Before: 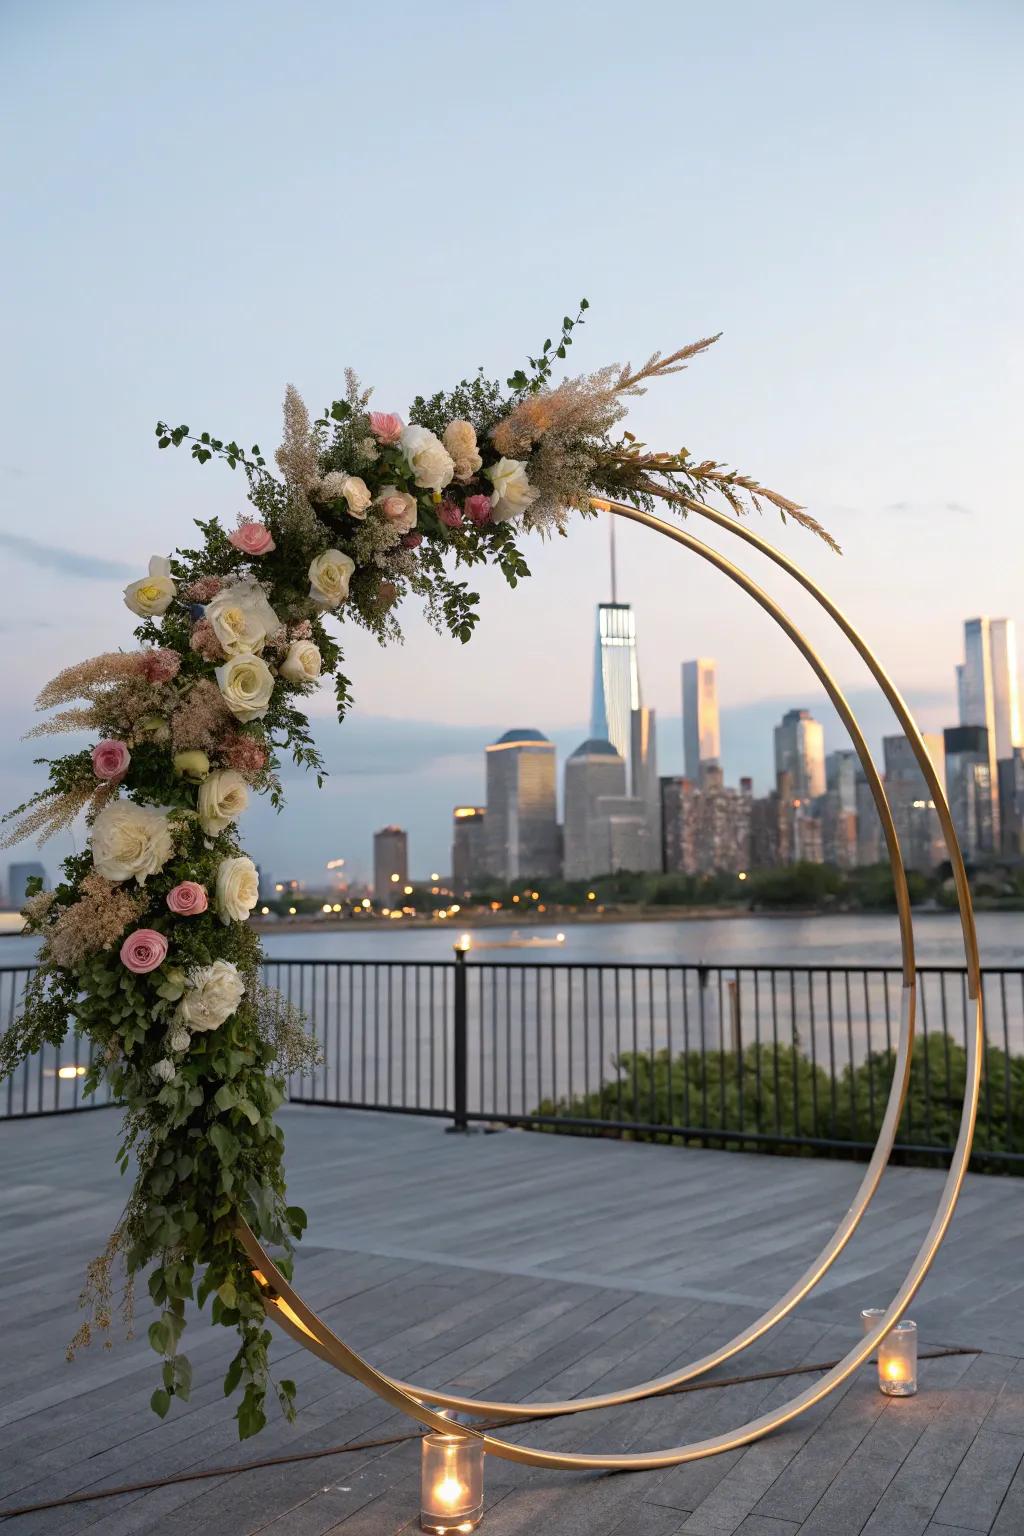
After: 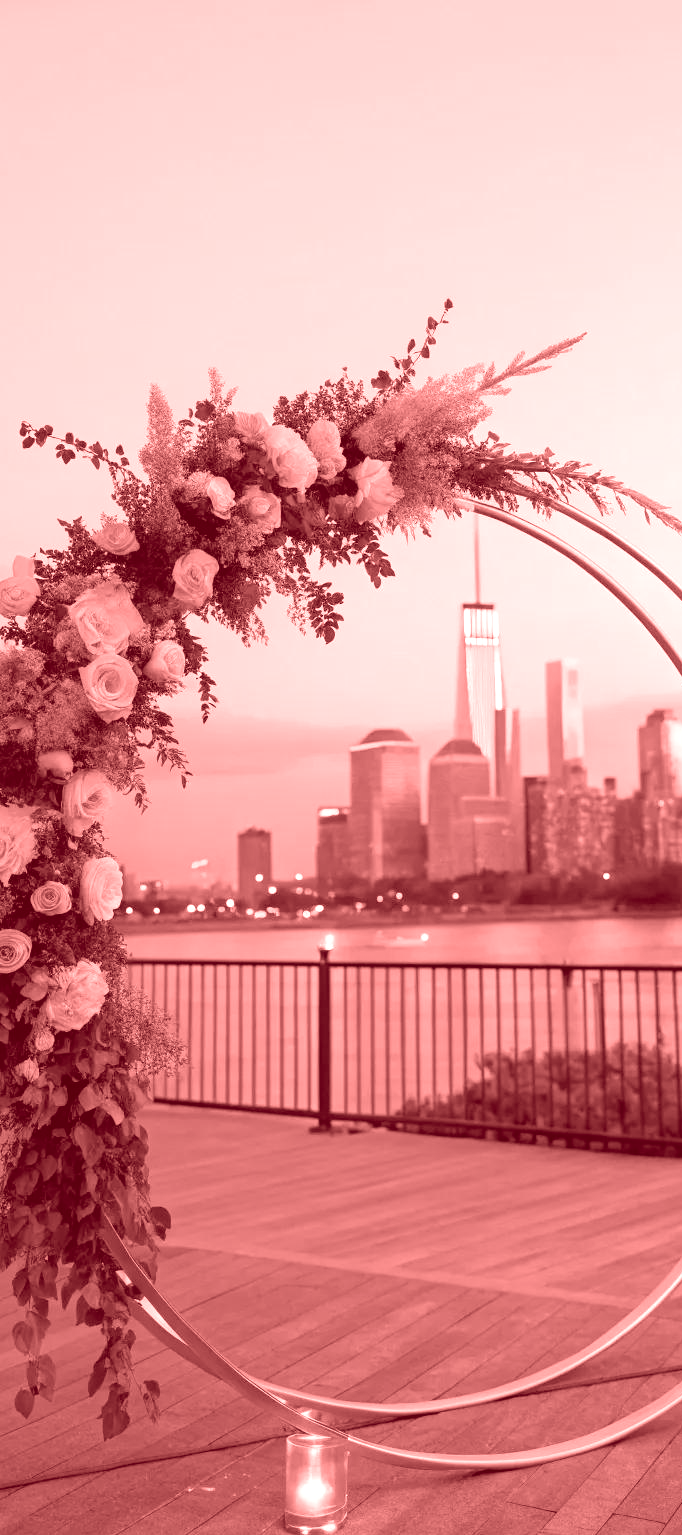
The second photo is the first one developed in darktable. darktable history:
colorize: saturation 60%, source mix 100%
crop and rotate: left 13.342%, right 19.991%
